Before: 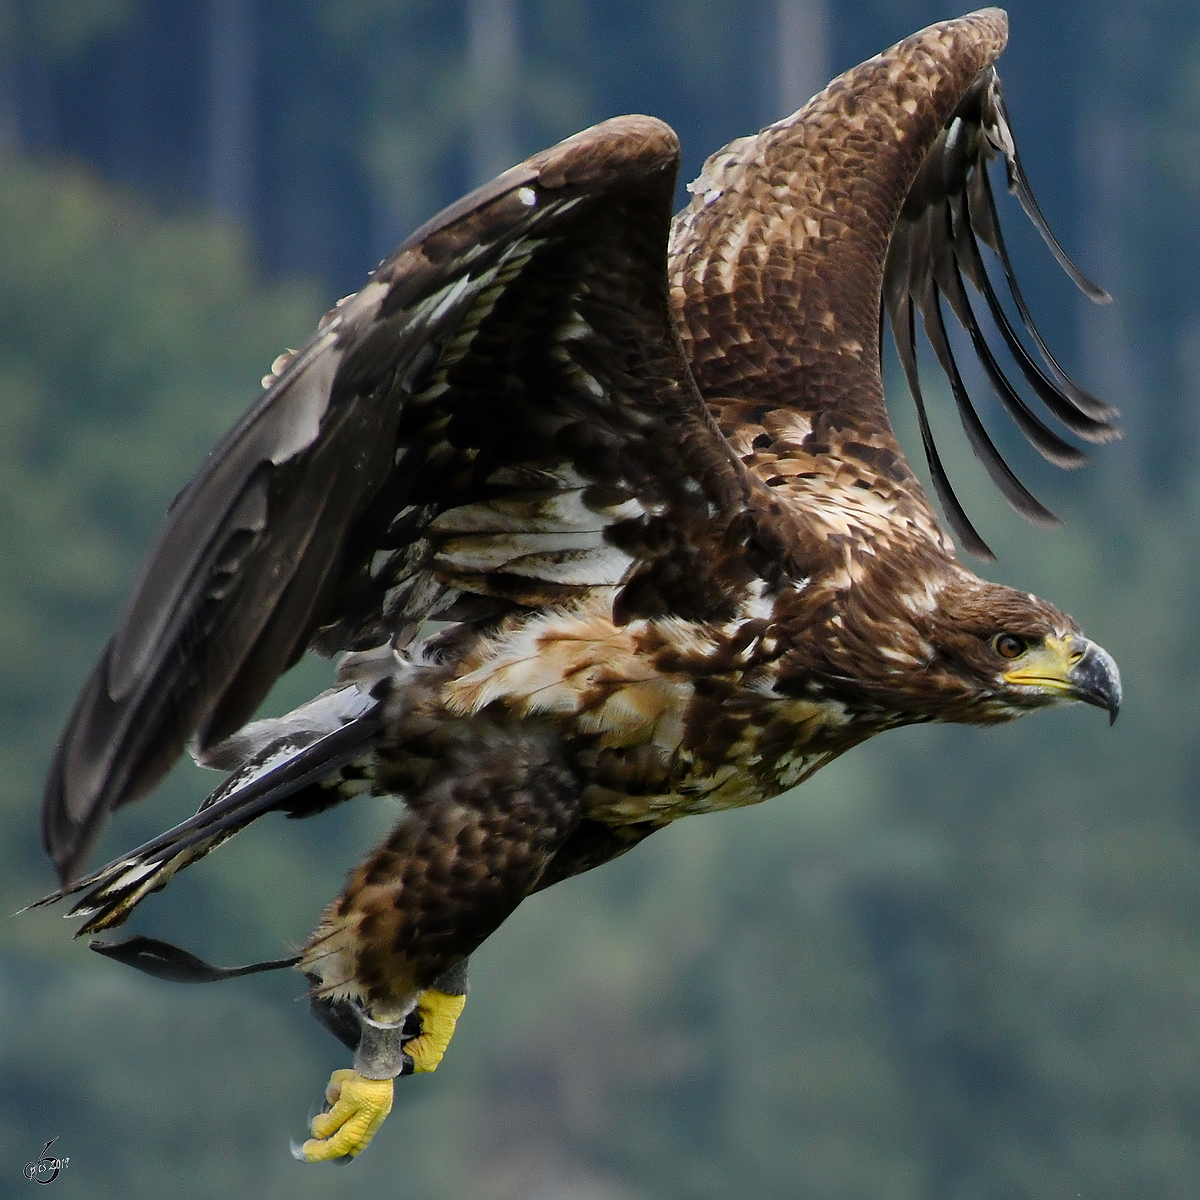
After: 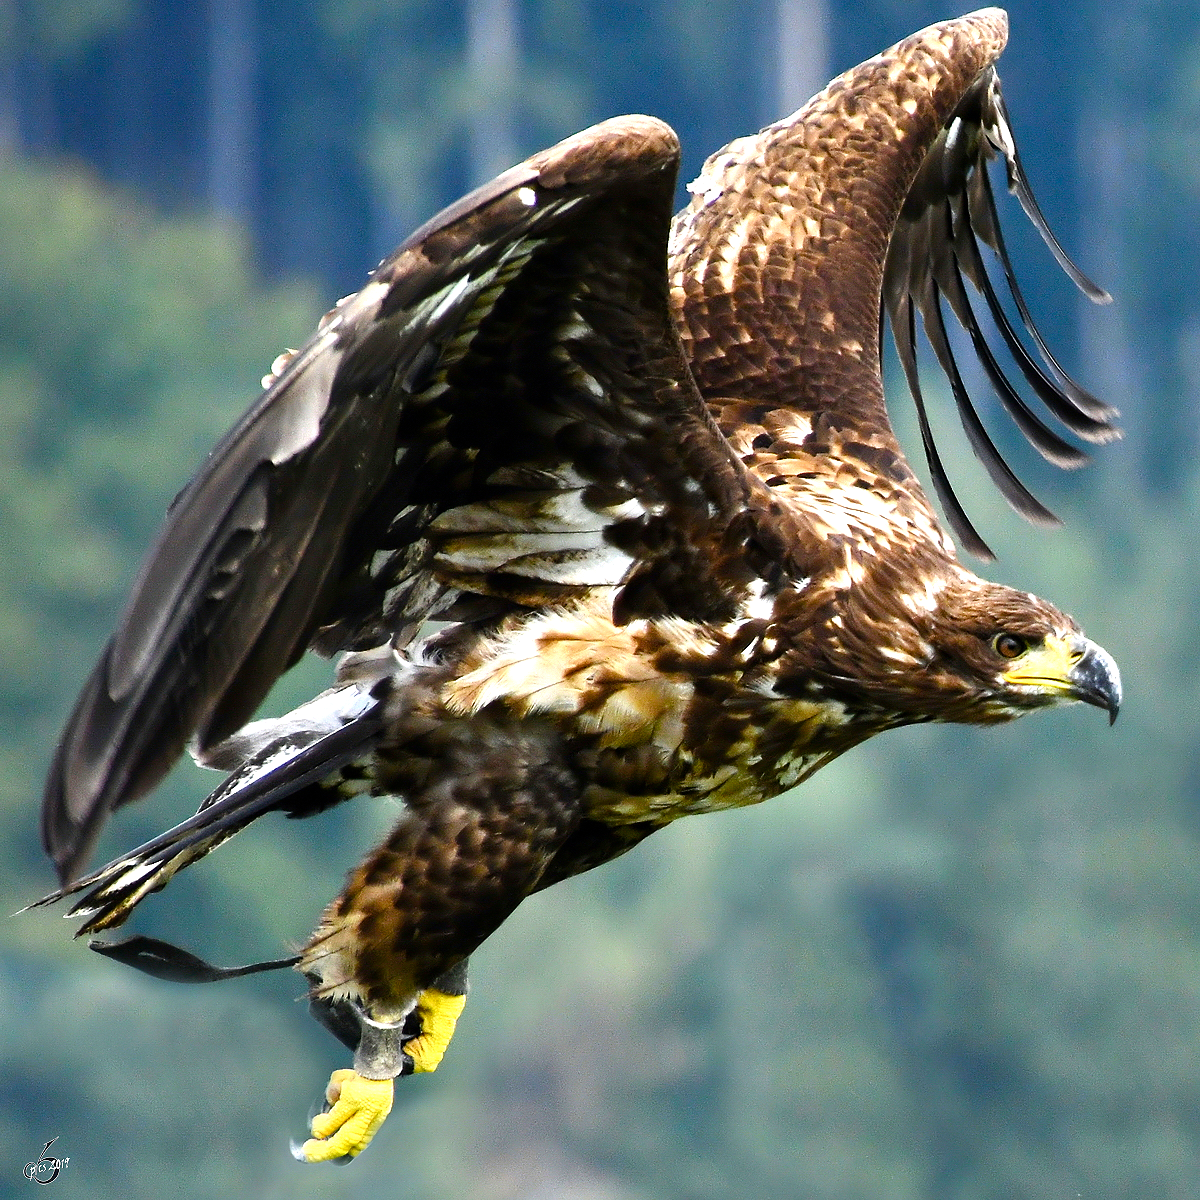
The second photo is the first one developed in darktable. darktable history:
color balance rgb: shadows lift › luminance -20%, power › hue 72.24°, highlights gain › luminance 15%, global offset › hue 171.6°, perceptual saturation grading › highlights -15%, perceptual saturation grading › shadows 25%, global vibrance 35%, contrast 10%
exposure: exposure 1.25 EV, compensate exposure bias true, compensate highlight preservation false
